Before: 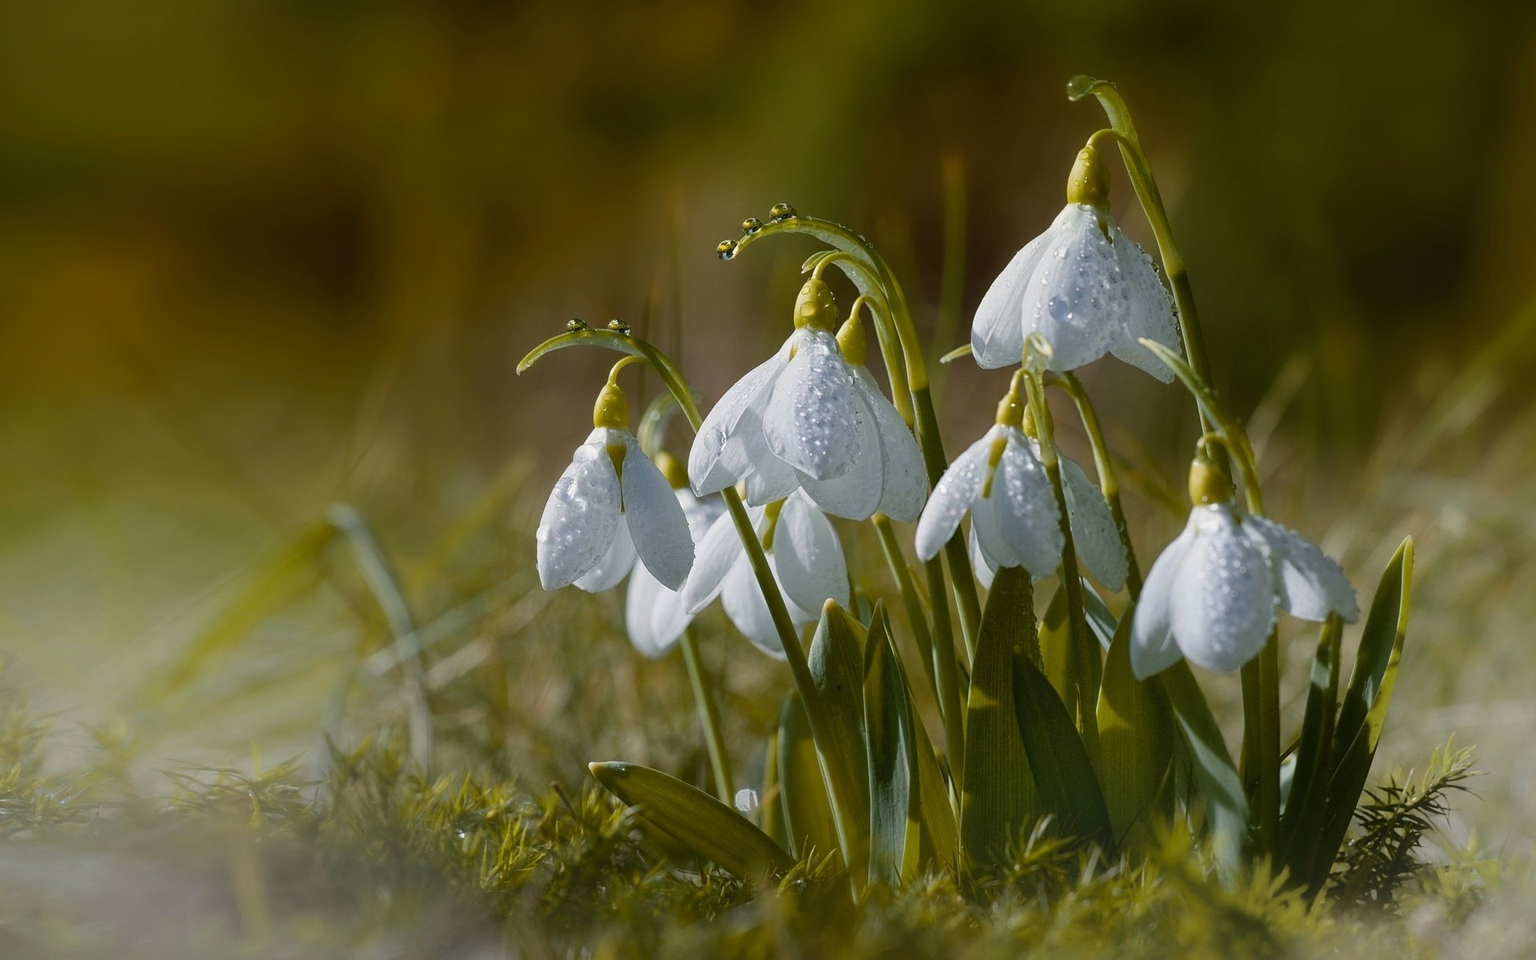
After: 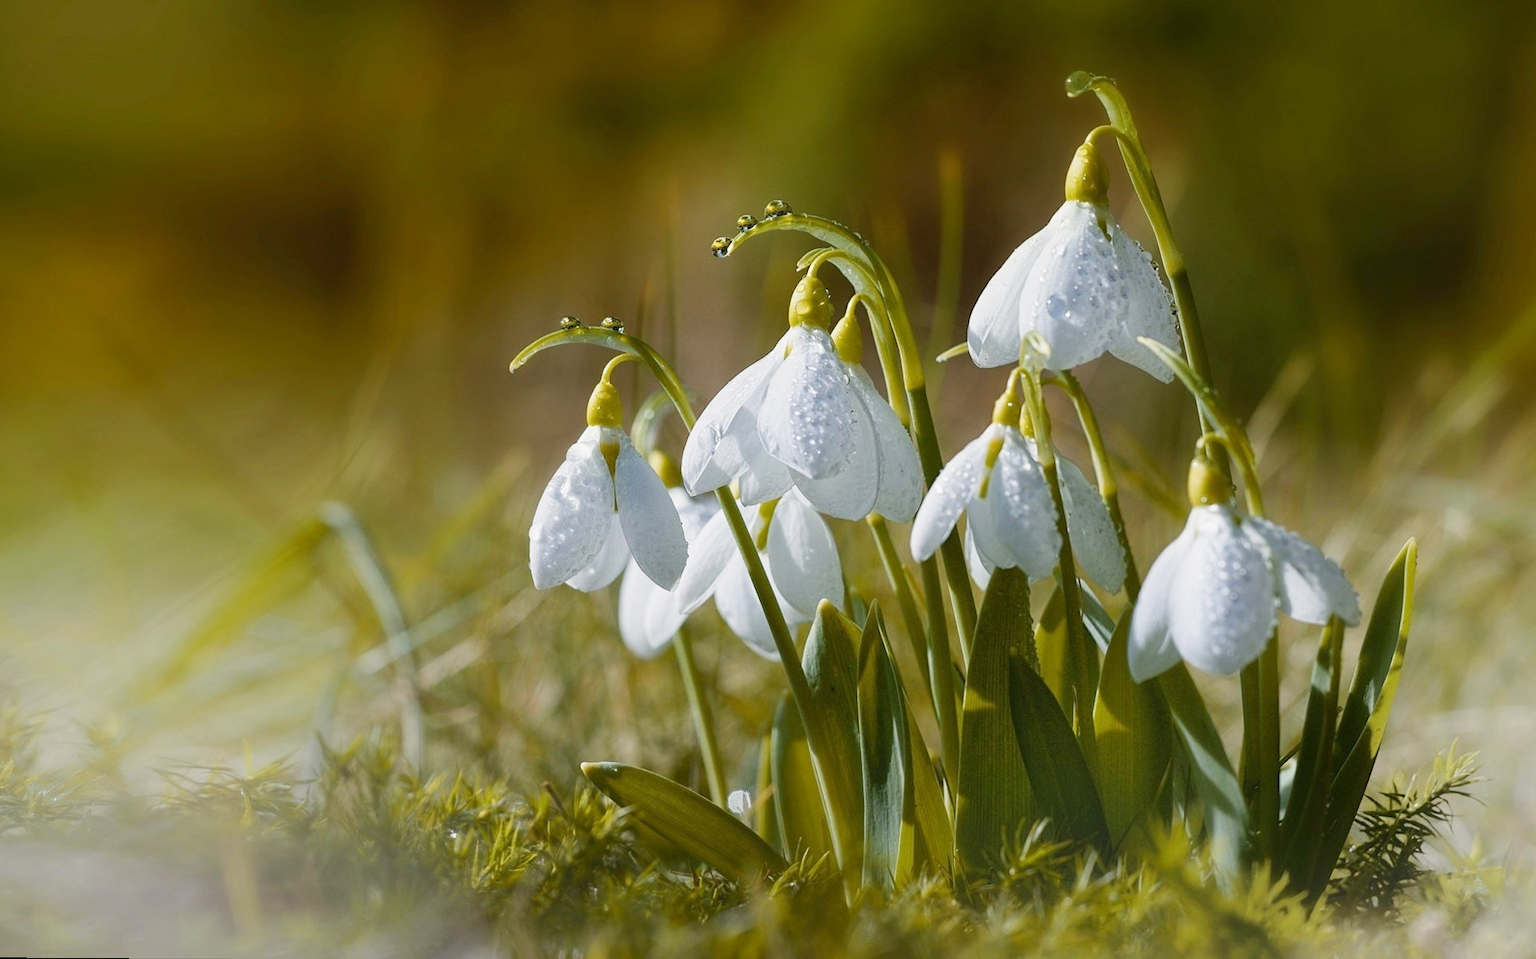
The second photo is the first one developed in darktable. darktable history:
rotate and perspective: rotation 0.192°, lens shift (horizontal) -0.015, crop left 0.005, crop right 0.996, crop top 0.006, crop bottom 0.99
base curve: curves: ch0 [(0, 0) (0.204, 0.334) (0.55, 0.733) (1, 1)], preserve colors none
